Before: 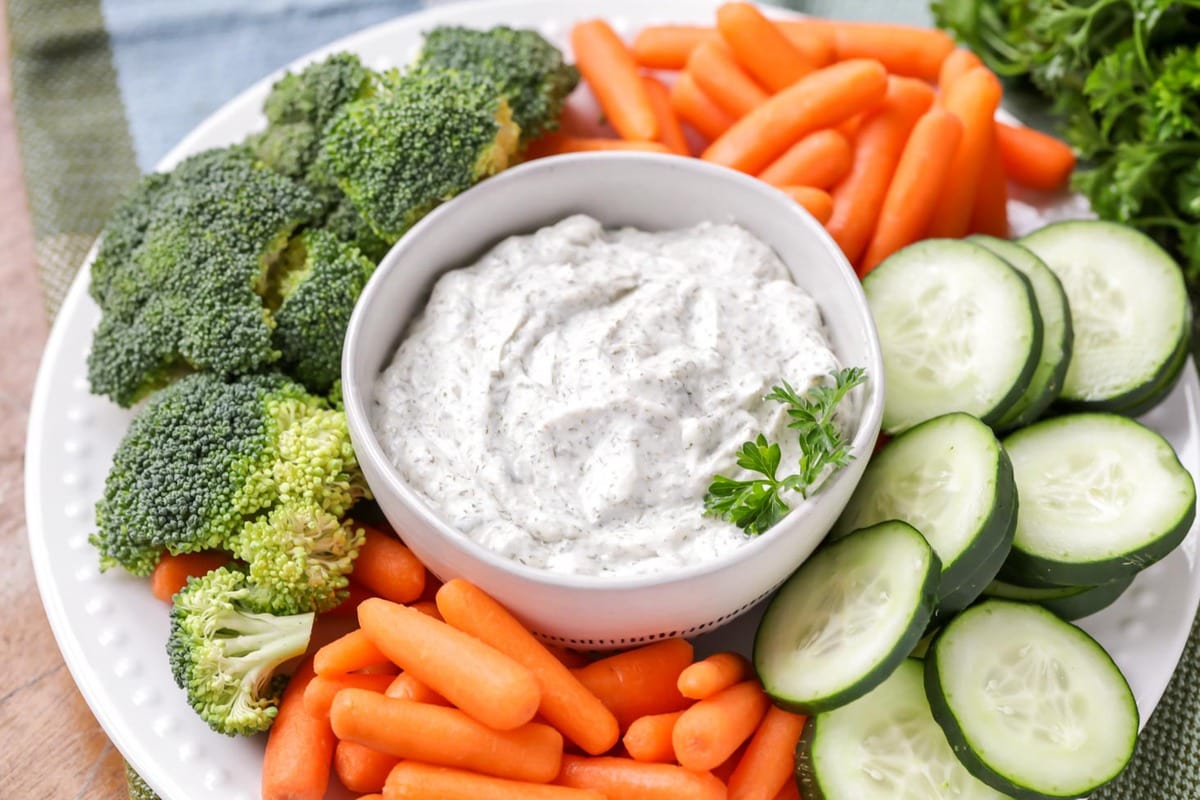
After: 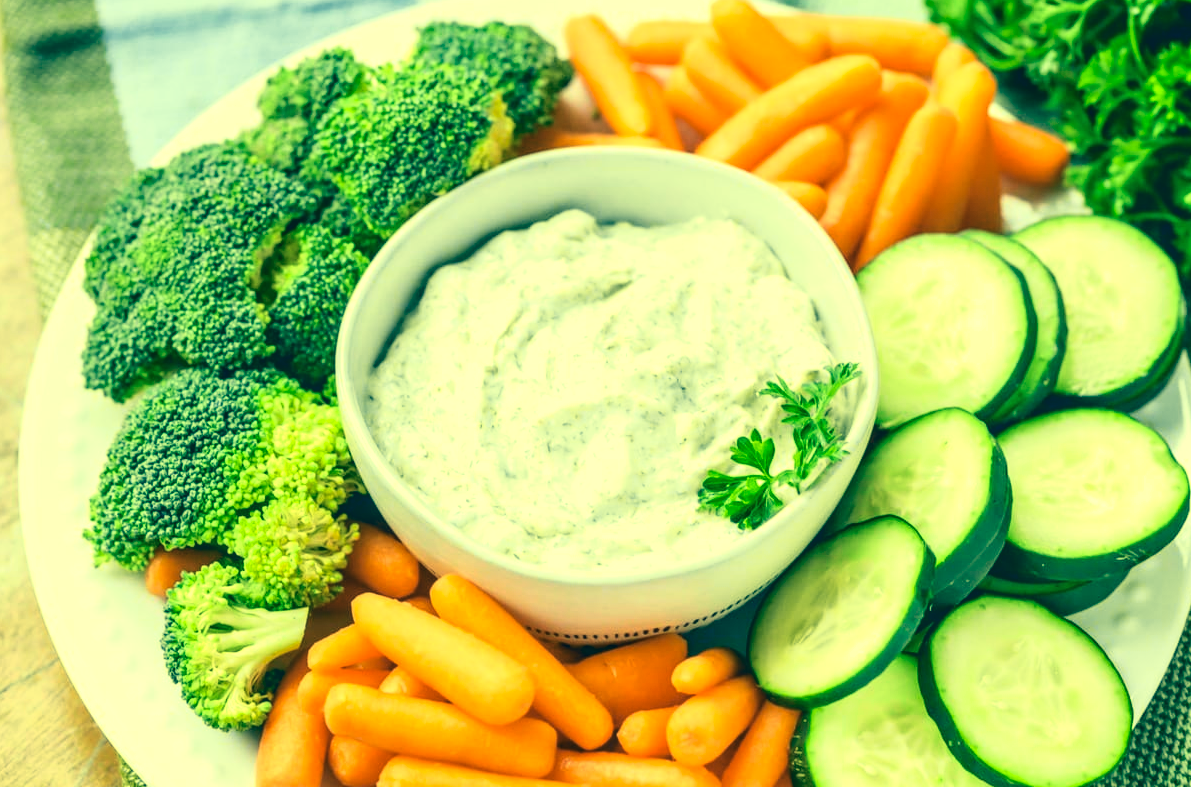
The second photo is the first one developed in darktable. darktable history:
local contrast: on, module defaults
exposure: black level correction 0.001, exposure 0.499 EV, compensate exposure bias true, compensate highlight preservation false
crop: left 0.504%, top 0.657%, right 0.245%, bottom 0.907%
color correction: highlights a* -15.47, highlights b* 39.78, shadows a* -39.33, shadows b* -25.44
tone curve: curves: ch0 [(0, 0.039) (0.104, 0.103) (0.273, 0.267) (0.448, 0.487) (0.704, 0.761) (0.886, 0.922) (0.994, 0.971)]; ch1 [(0, 0) (0.335, 0.298) (0.446, 0.413) (0.485, 0.487) (0.515, 0.503) (0.566, 0.563) (0.641, 0.655) (1, 1)]; ch2 [(0, 0) (0.314, 0.301) (0.421, 0.411) (0.502, 0.494) (0.528, 0.54) (0.557, 0.559) (0.612, 0.62) (0.722, 0.686) (1, 1)], color space Lab, independent channels, preserve colors none
